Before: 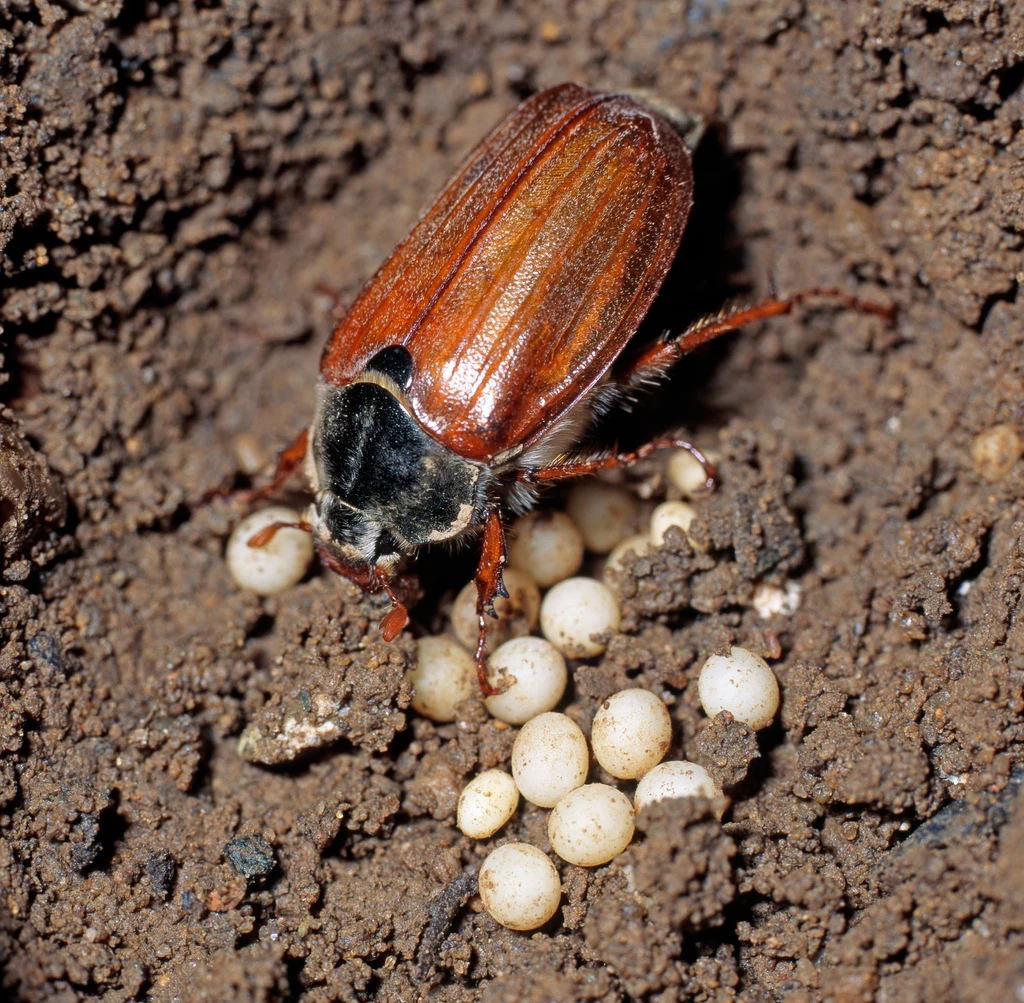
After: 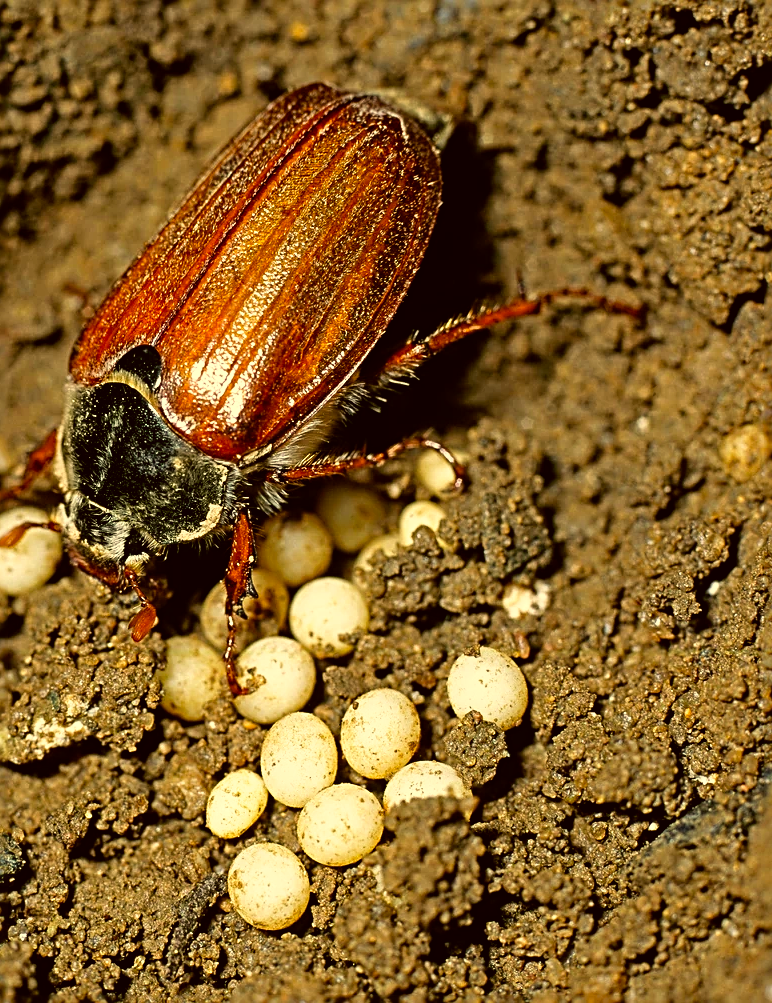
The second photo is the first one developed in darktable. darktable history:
crop and rotate: left 24.6%
sharpen: radius 3.025, amount 0.757
color correction: highlights a* 0.162, highlights b* 29.53, shadows a* -0.162, shadows b* 21.09
tone curve: curves: ch0 [(0, 0) (0.003, 0.001) (0.011, 0.005) (0.025, 0.011) (0.044, 0.02) (0.069, 0.031) (0.1, 0.045) (0.136, 0.078) (0.177, 0.124) (0.224, 0.18) (0.277, 0.245) (0.335, 0.315) (0.399, 0.393) (0.468, 0.477) (0.543, 0.569) (0.623, 0.666) (0.709, 0.771) (0.801, 0.871) (0.898, 0.965) (1, 1)], preserve colors none
